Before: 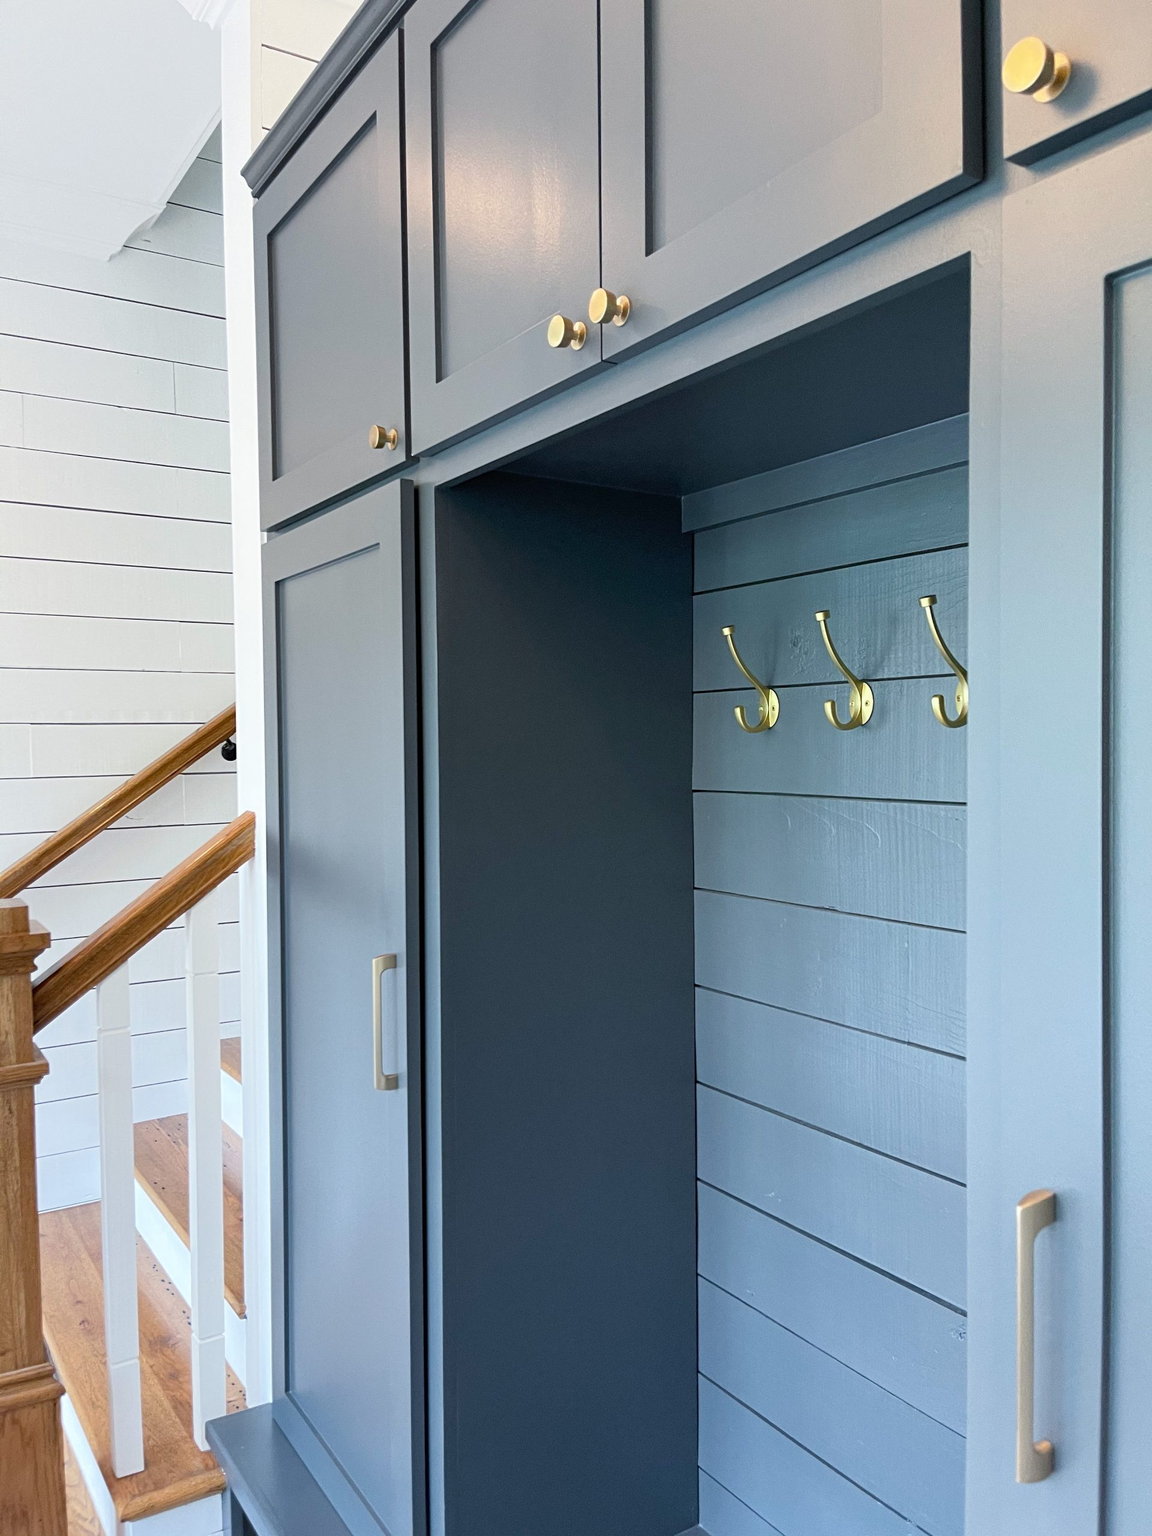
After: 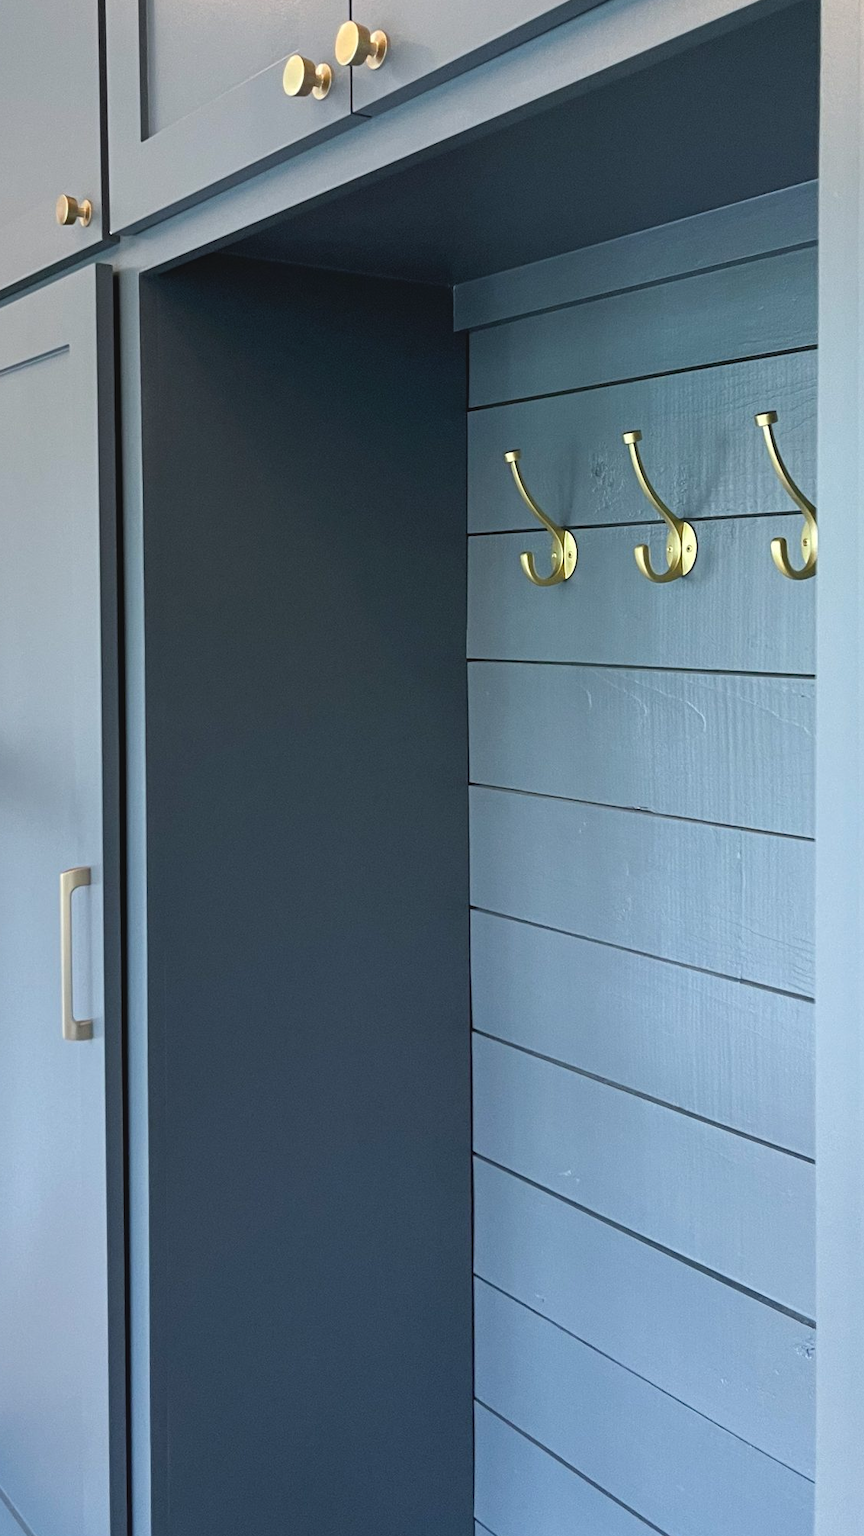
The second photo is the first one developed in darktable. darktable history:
exposure: black level correction -0.005, exposure 0.054 EV, compensate highlight preservation false
white balance: emerald 1
crop and rotate: left 28.256%, top 17.734%, right 12.656%, bottom 3.573%
